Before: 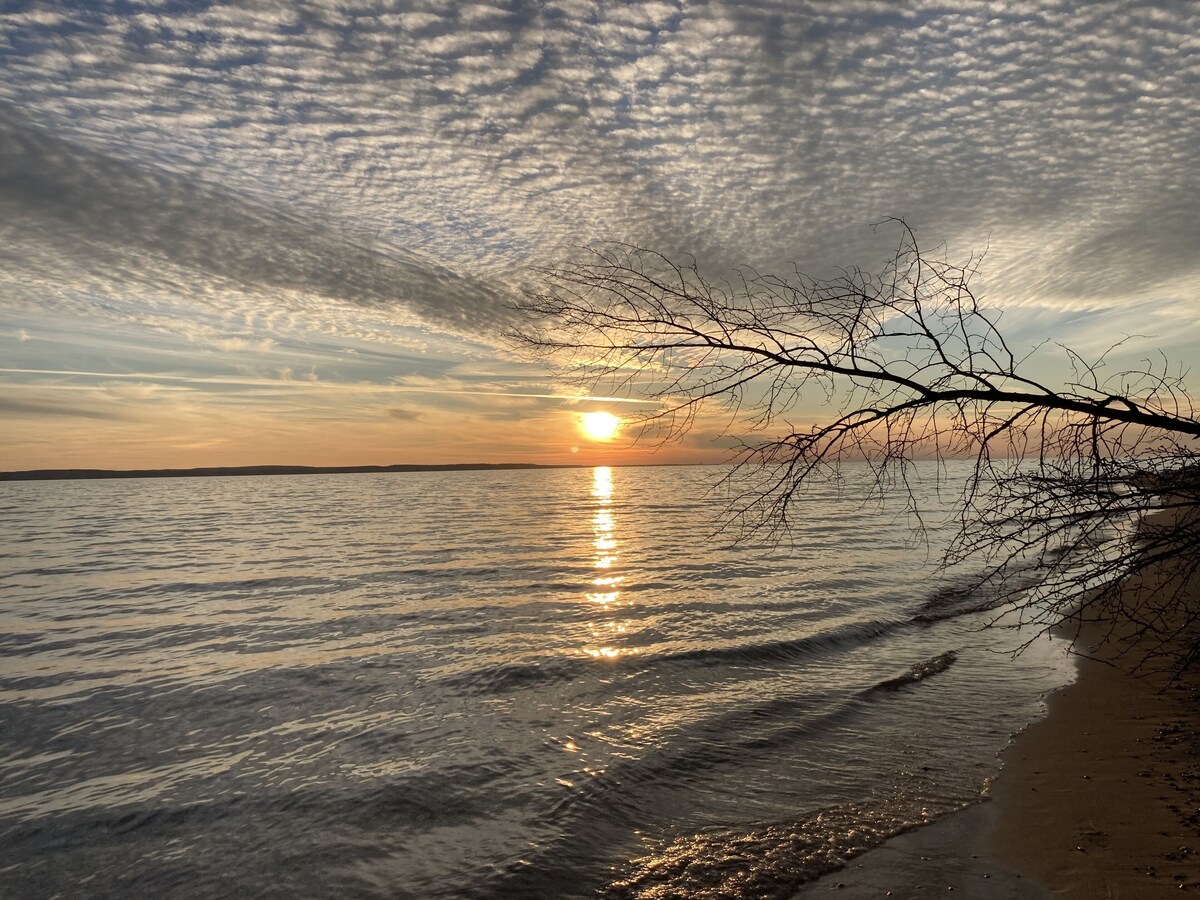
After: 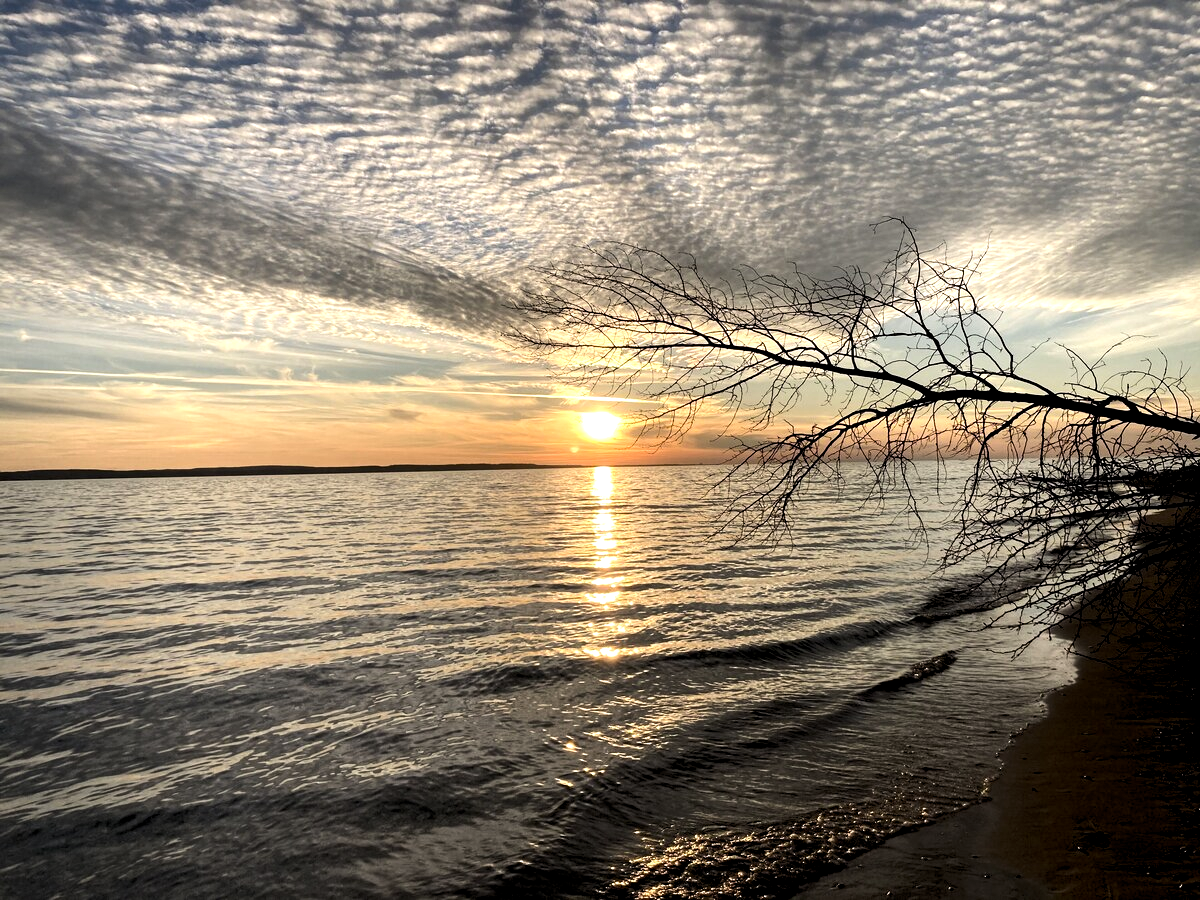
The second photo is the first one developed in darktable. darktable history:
levels: levels [0.031, 0.5, 0.969]
tone equalizer: -8 EV -0.75 EV, -7 EV -0.7 EV, -6 EV -0.6 EV, -5 EV -0.4 EV, -3 EV 0.4 EV, -2 EV 0.6 EV, -1 EV 0.7 EV, +0 EV 0.75 EV, edges refinement/feathering 500, mask exposure compensation -1.57 EV, preserve details no
exposure: black level correction 0.009, exposure 0.014 EV, compensate highlight preservation false
